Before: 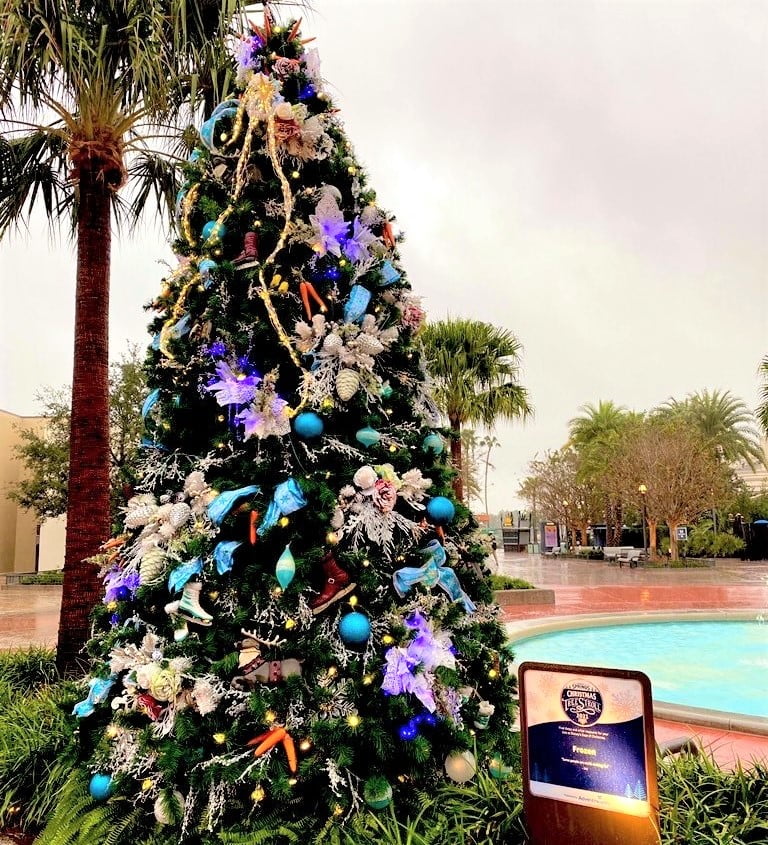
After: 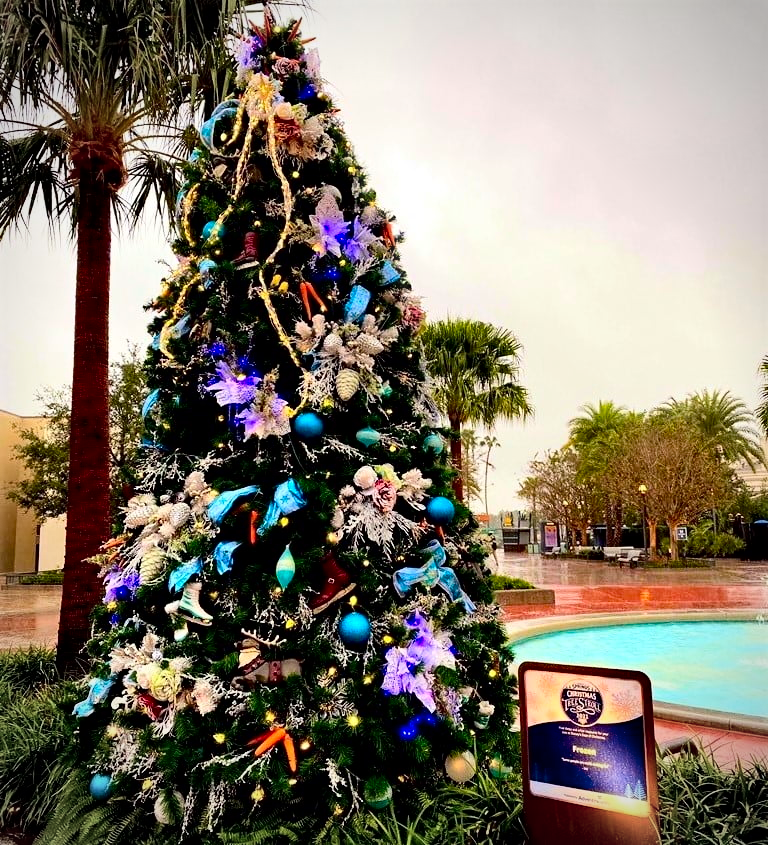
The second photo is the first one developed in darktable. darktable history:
vignetting: unbound false
contrast brightness saturation: contrast 0.21, brightness -0.11, saturation 0.21
haze removal: strength 0.5, distance 0.43, compatibility mode true, adaptive false
